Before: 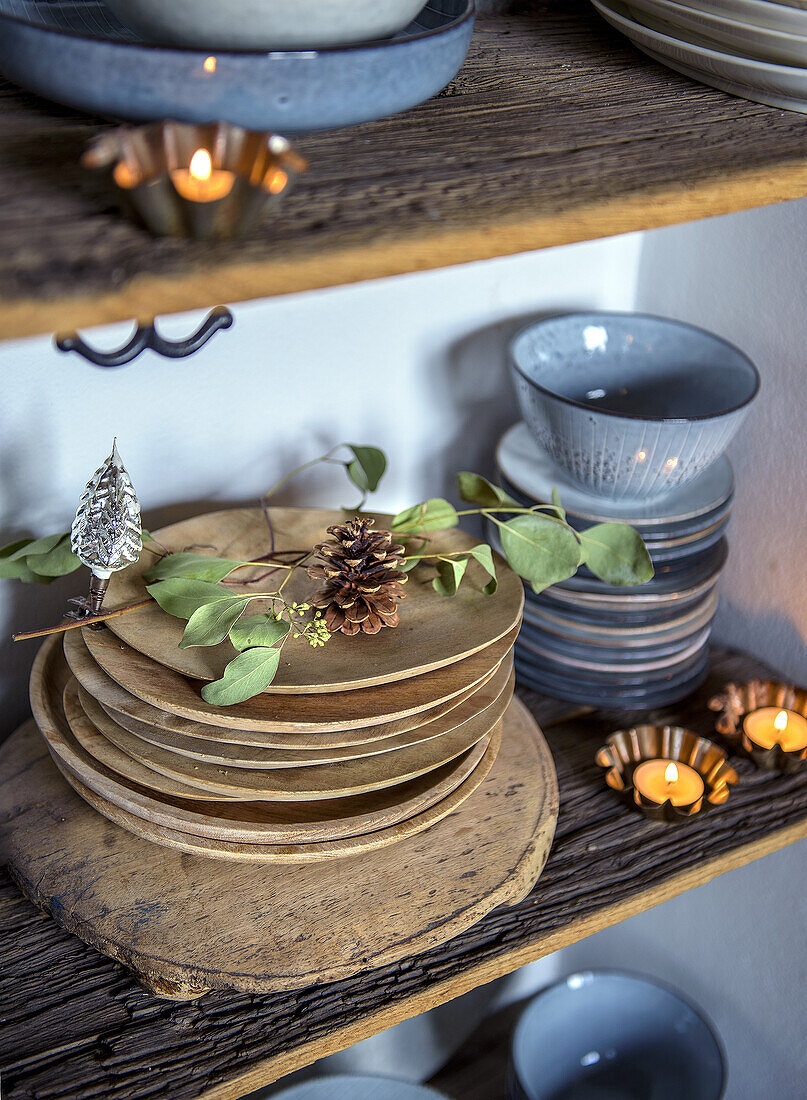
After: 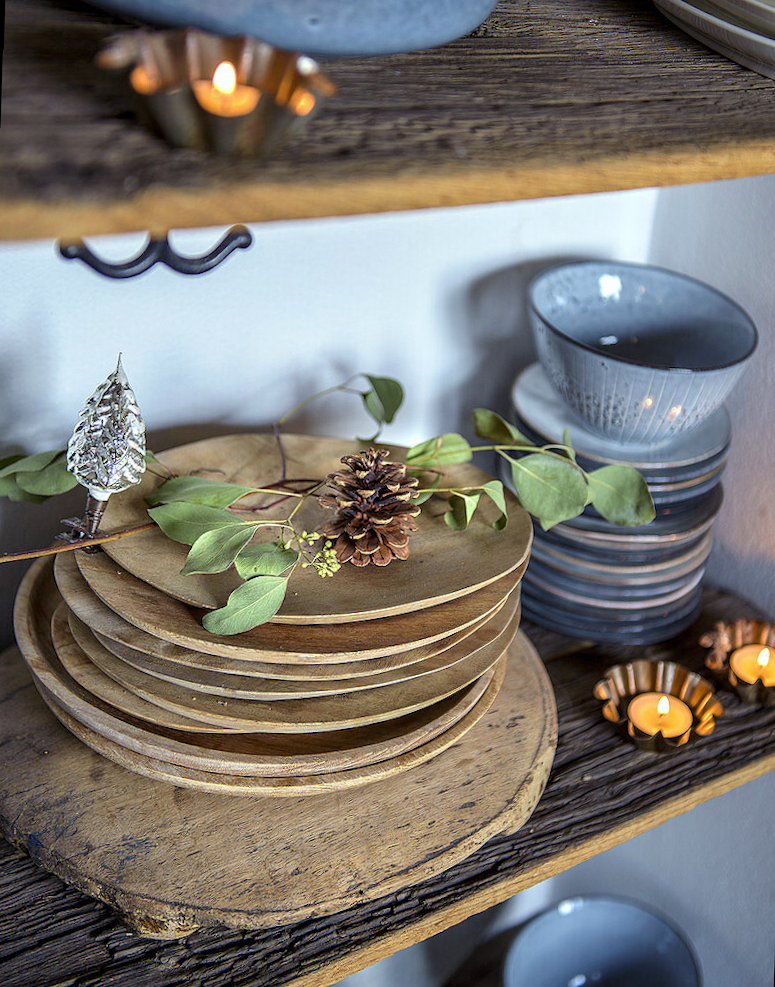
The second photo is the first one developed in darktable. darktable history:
white balance: red 0.986, blue 1.01
rotate and perspective: rotation 0.679°, lens shift (horizontal) 0.136, crop left 0.009, crop right 0.991, crop top 0.078, crop bottom 0.95
crop and rotate: angle -1.69°
